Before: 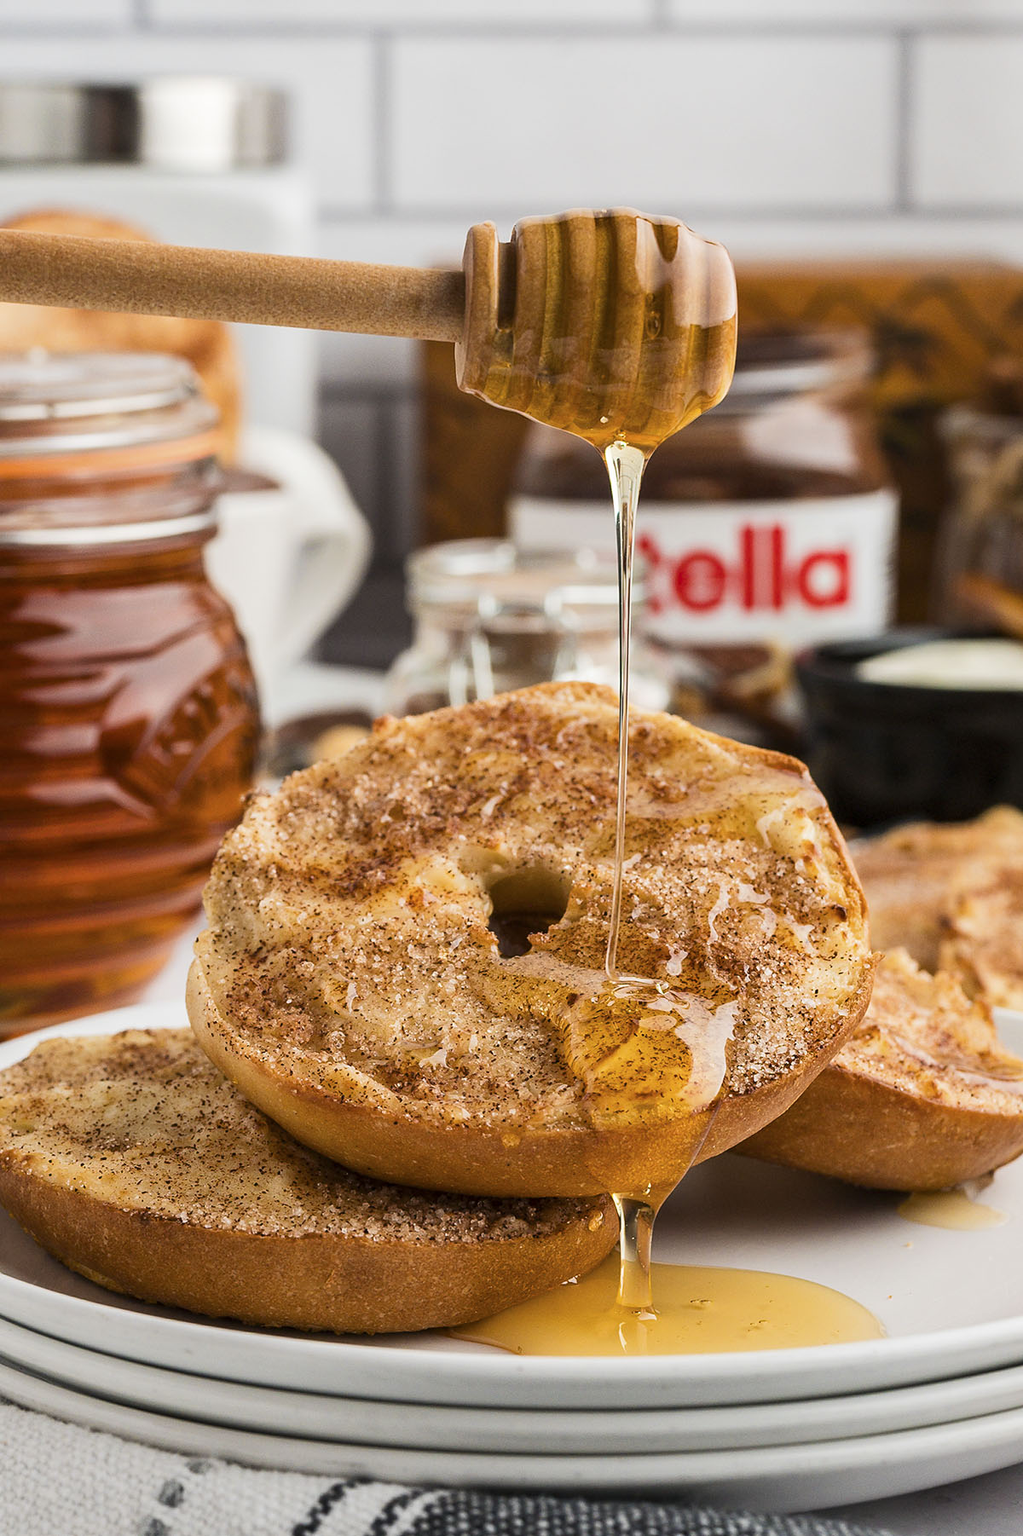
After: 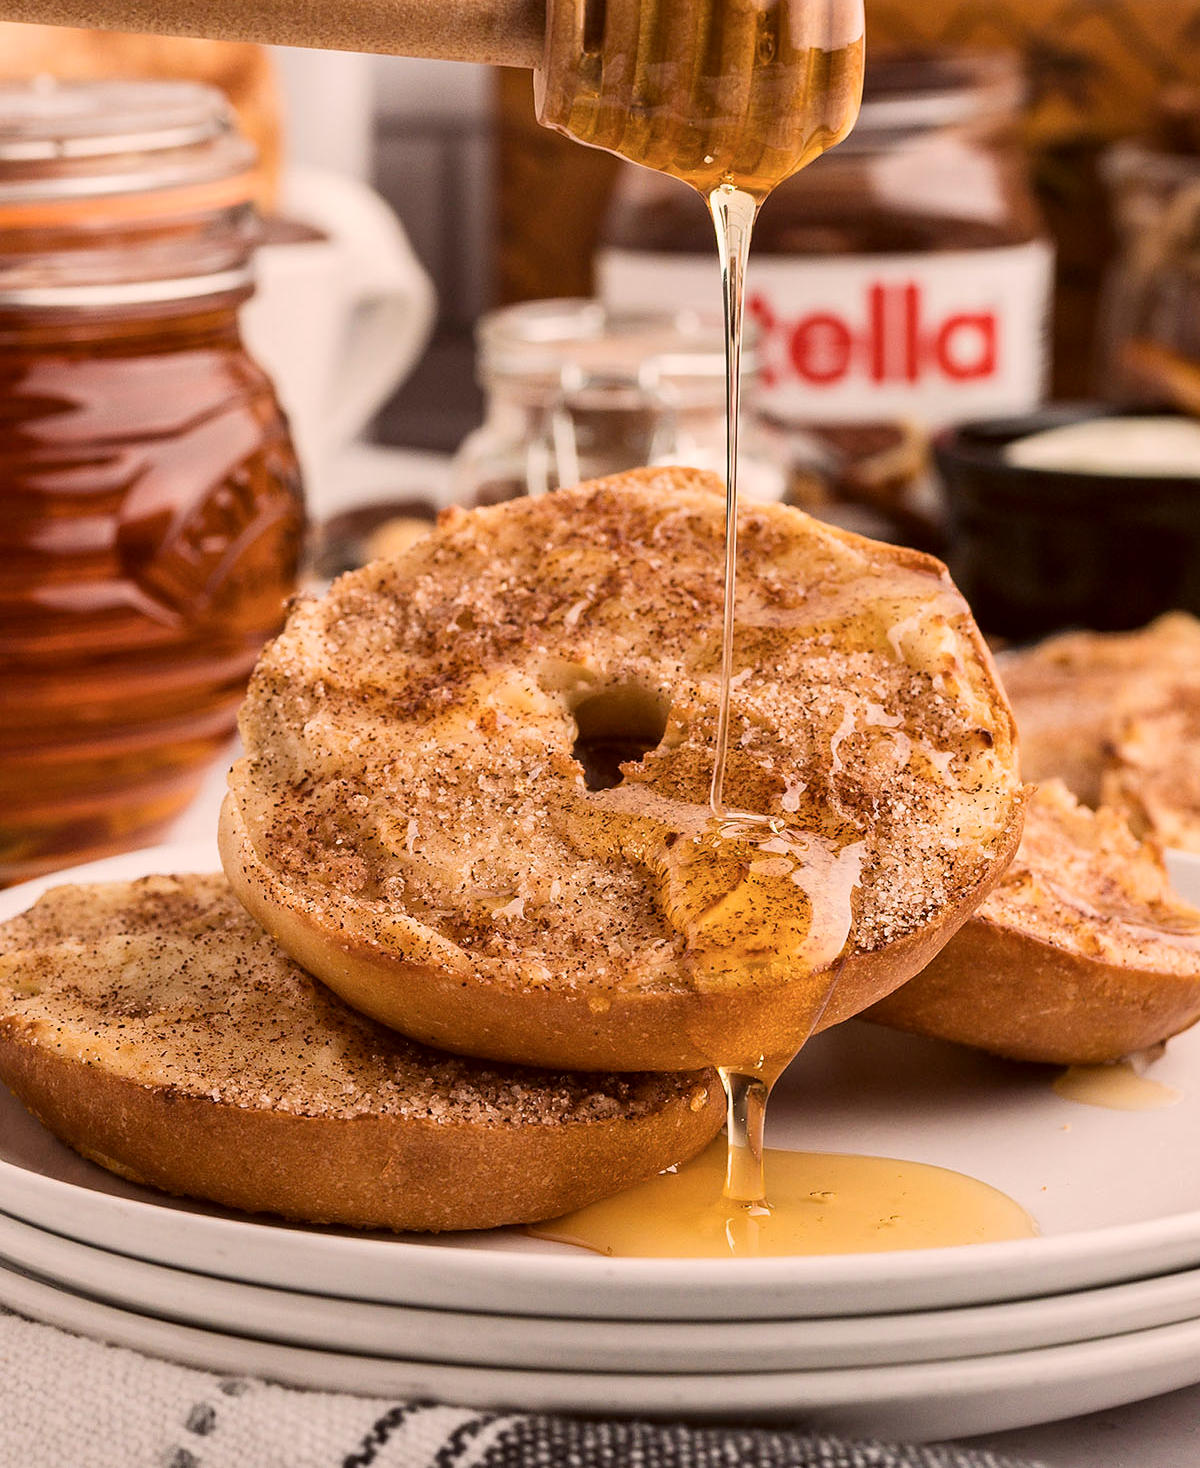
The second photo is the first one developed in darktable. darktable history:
crop and rotate: top 18.507%
color correction: highlights a* 10.21, highlights b* 9.79, shadows a* 8.61, shadows b* 7.88, saturation 0.8
